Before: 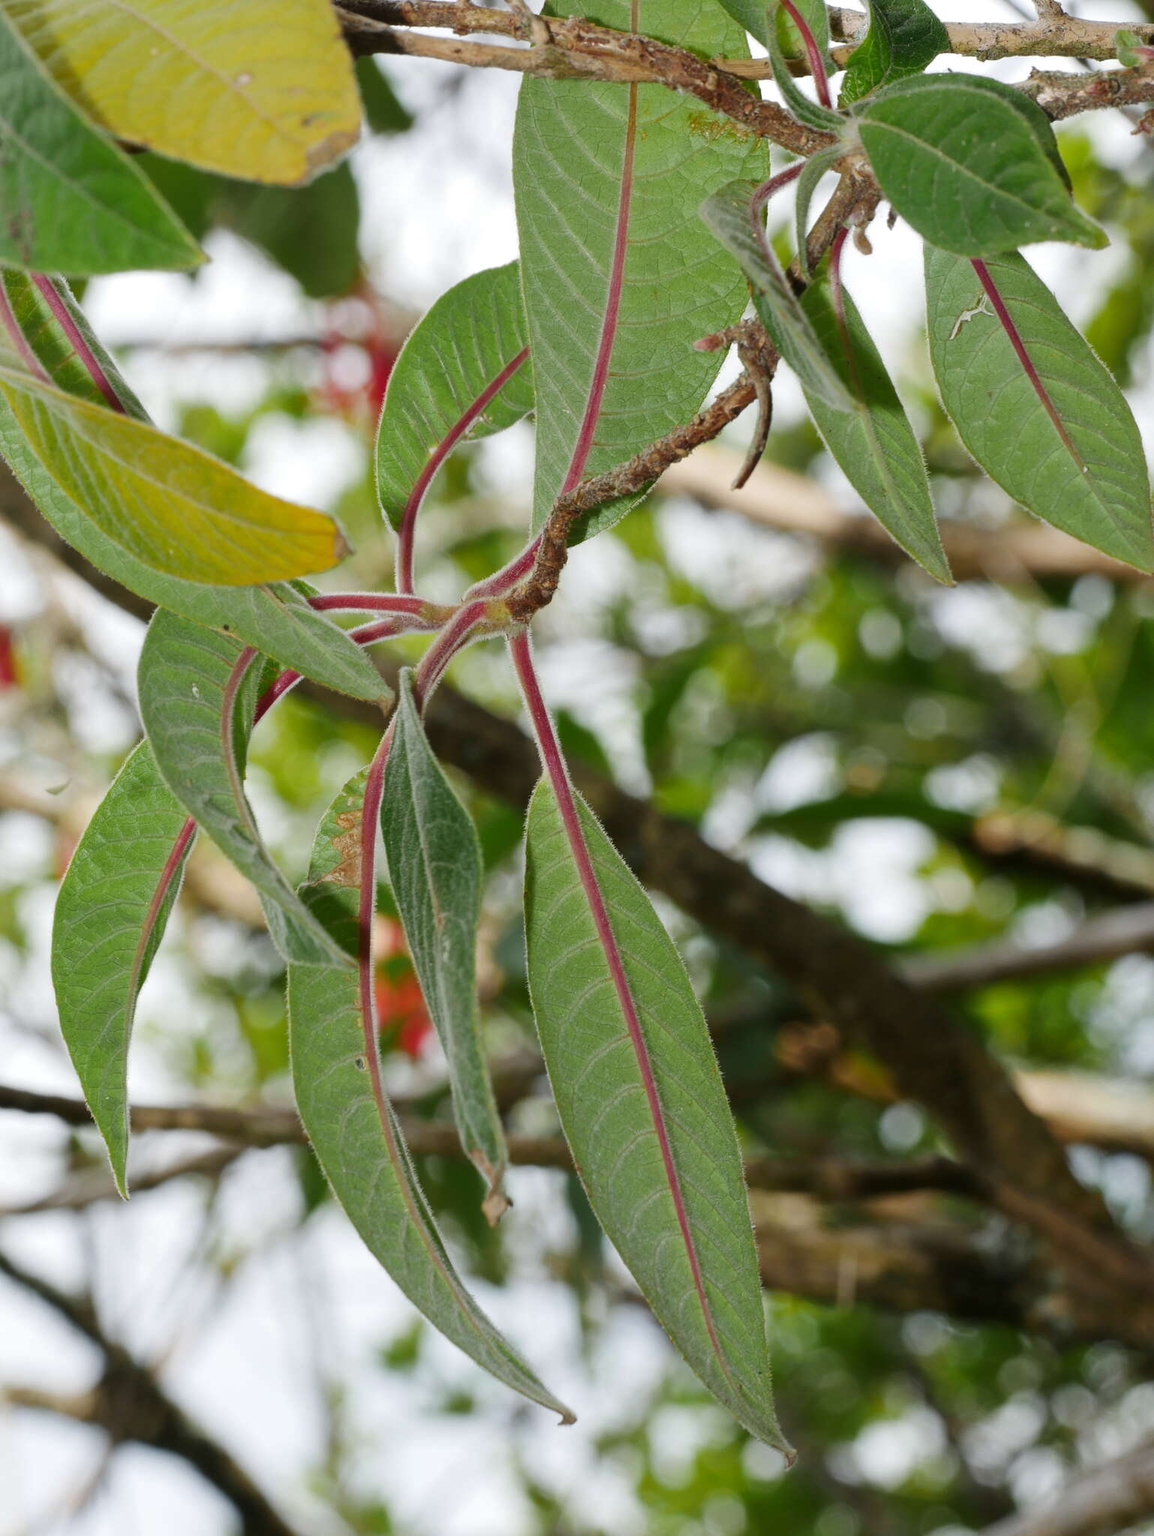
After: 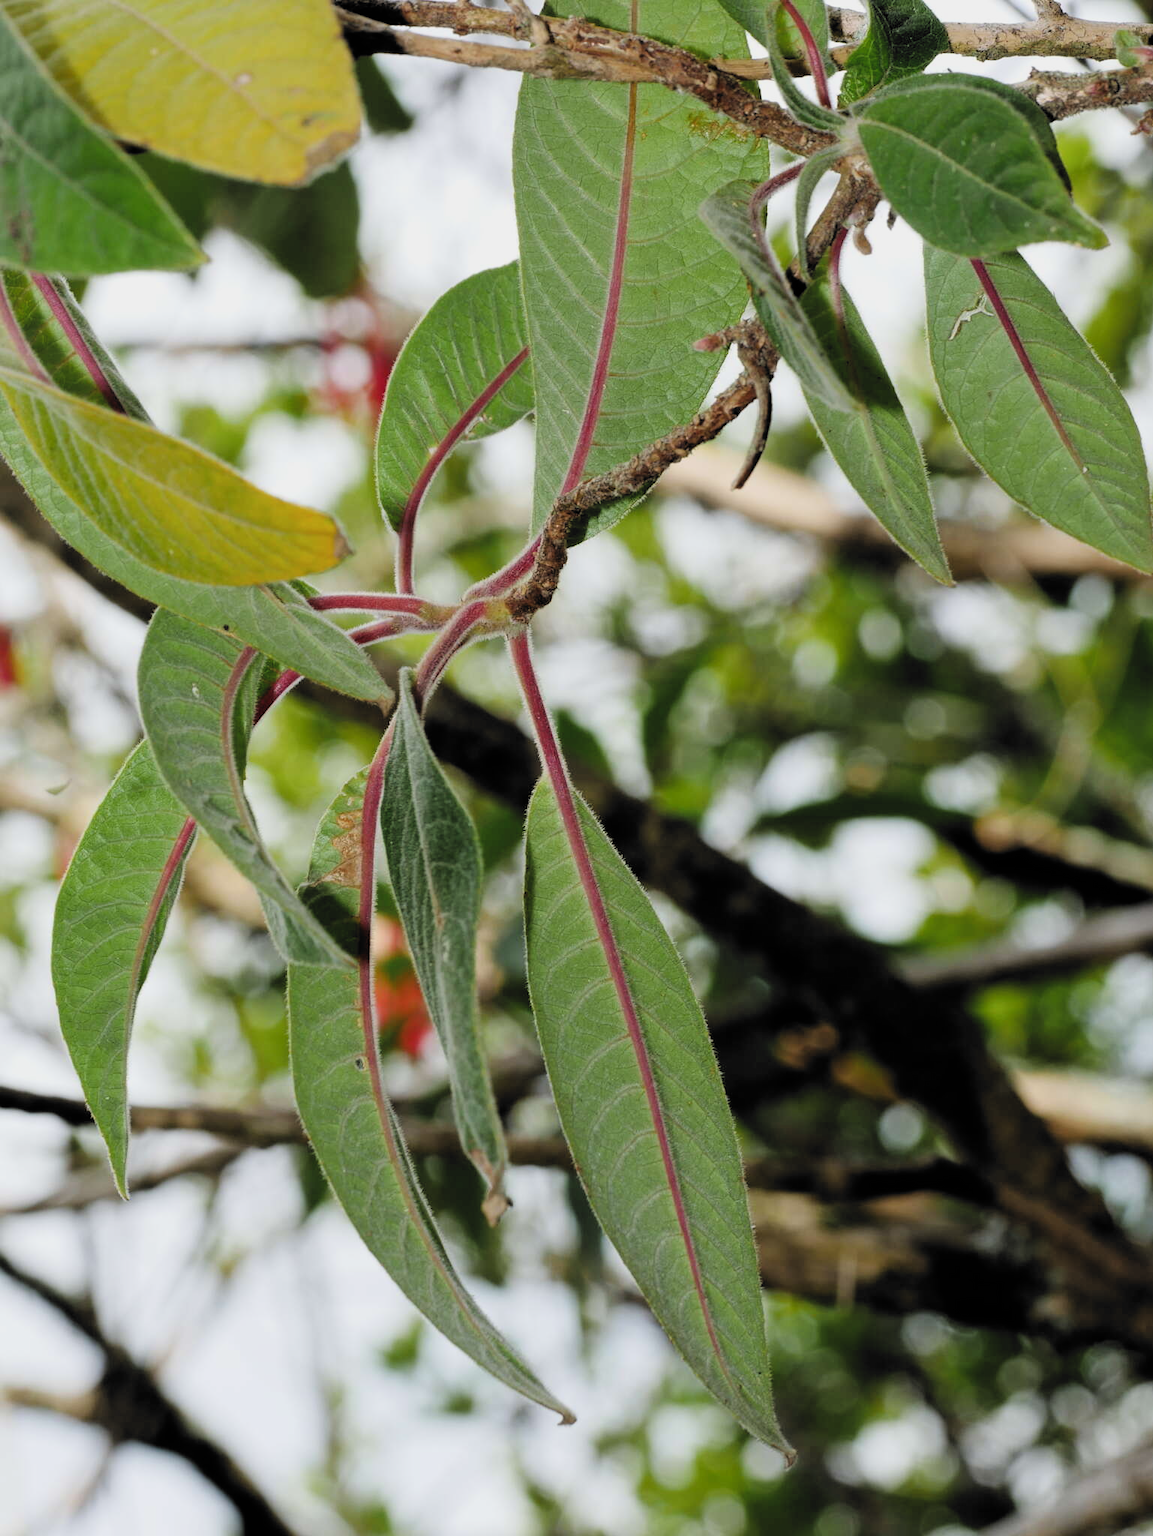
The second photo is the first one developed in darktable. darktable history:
filmic rgb: black relative exposure -5.1 EV, white relative exposure 3.2 EV, hardness 3.41, contrast 1.184, highlights saturation mix -29.94%, color science v6 (2022)
